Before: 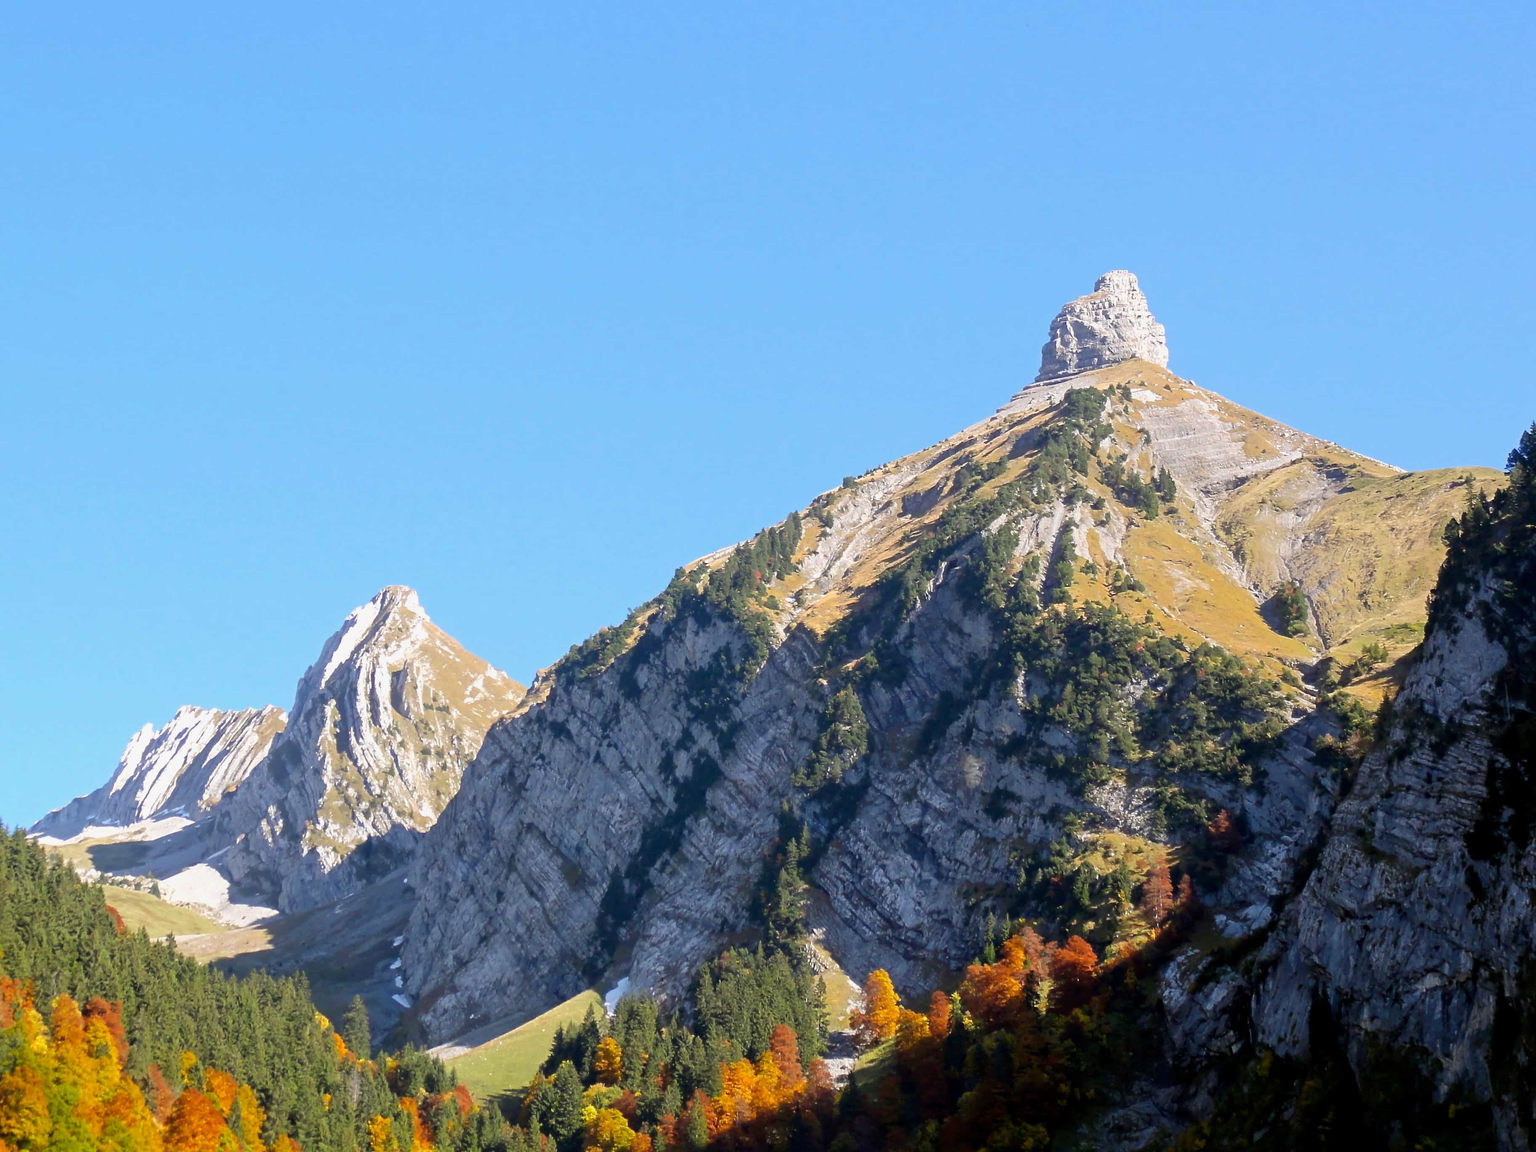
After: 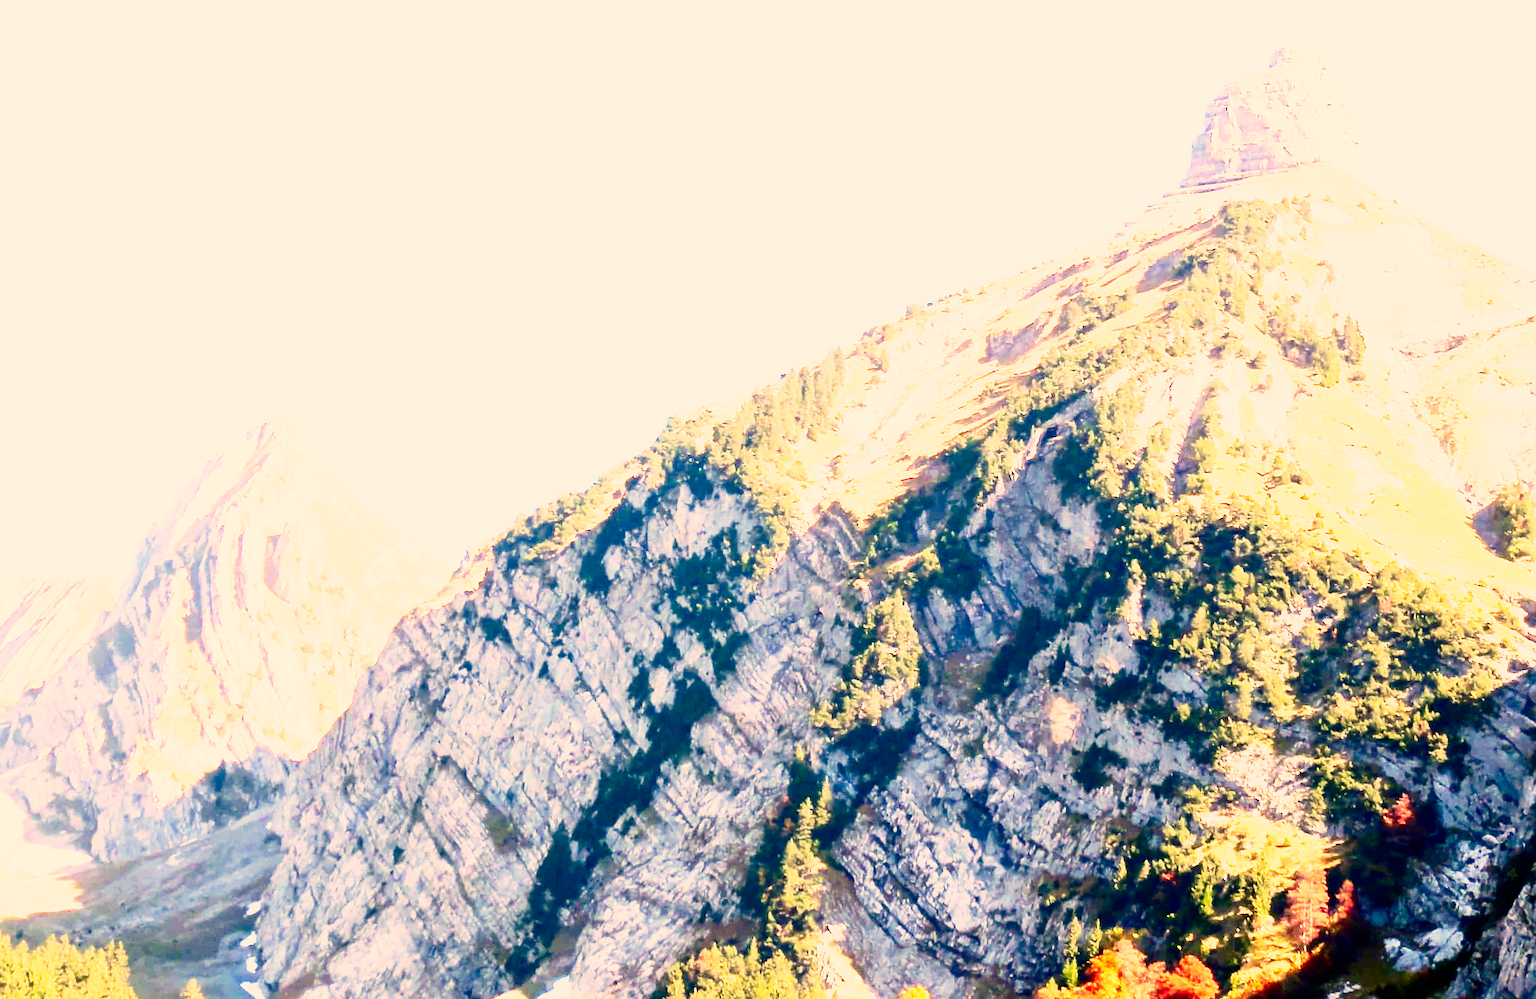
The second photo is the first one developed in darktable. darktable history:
crop and rotate: angle -3.37°, left 9.79%, top 20.73%, right 12.42%, bottom 11.82%
base curve: curves: ch0 [(0, 0) (0.012, 0.01) (0.073, 0.168) (0.31, 0.711) (0.645, 0.957) (1, 1)], preserve colors none
white balance: red 1.08, blue 0.791
exposure: black level correction 0, exposure 1.2 EV, compensate exposure bias true, compensate highlight preservation false
color correction: highlights a* 21.16, highlights b* 19.61
color calibration: output R [0.972, 0.068, -0.094, 0], output G [-0.178, 1.216, -0.086, 0], output B [0.095, -0.136, 0.98, 0], illuminant custom, x 0.371, y 0.381, temperature 4283.16 K
contrast brightness saturation: contrast 0.2, brightness -0.11, saturation 0.1
